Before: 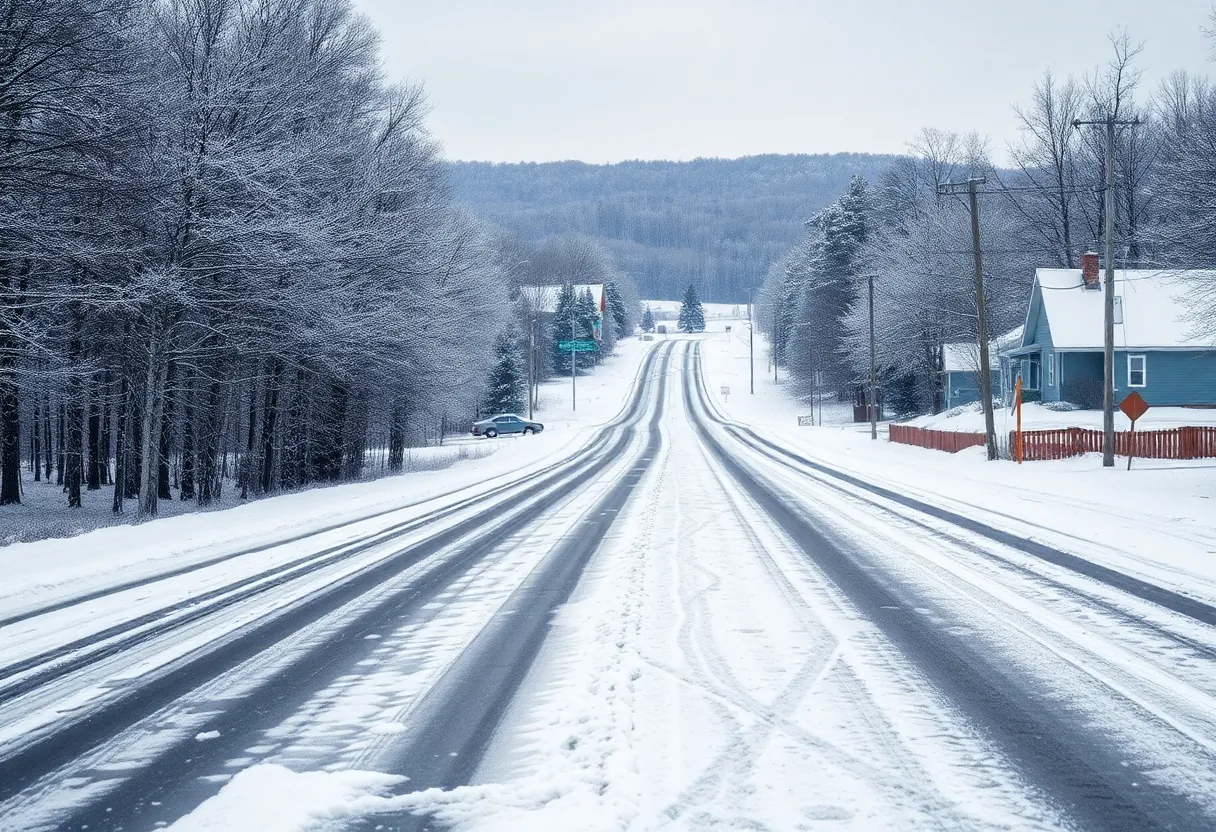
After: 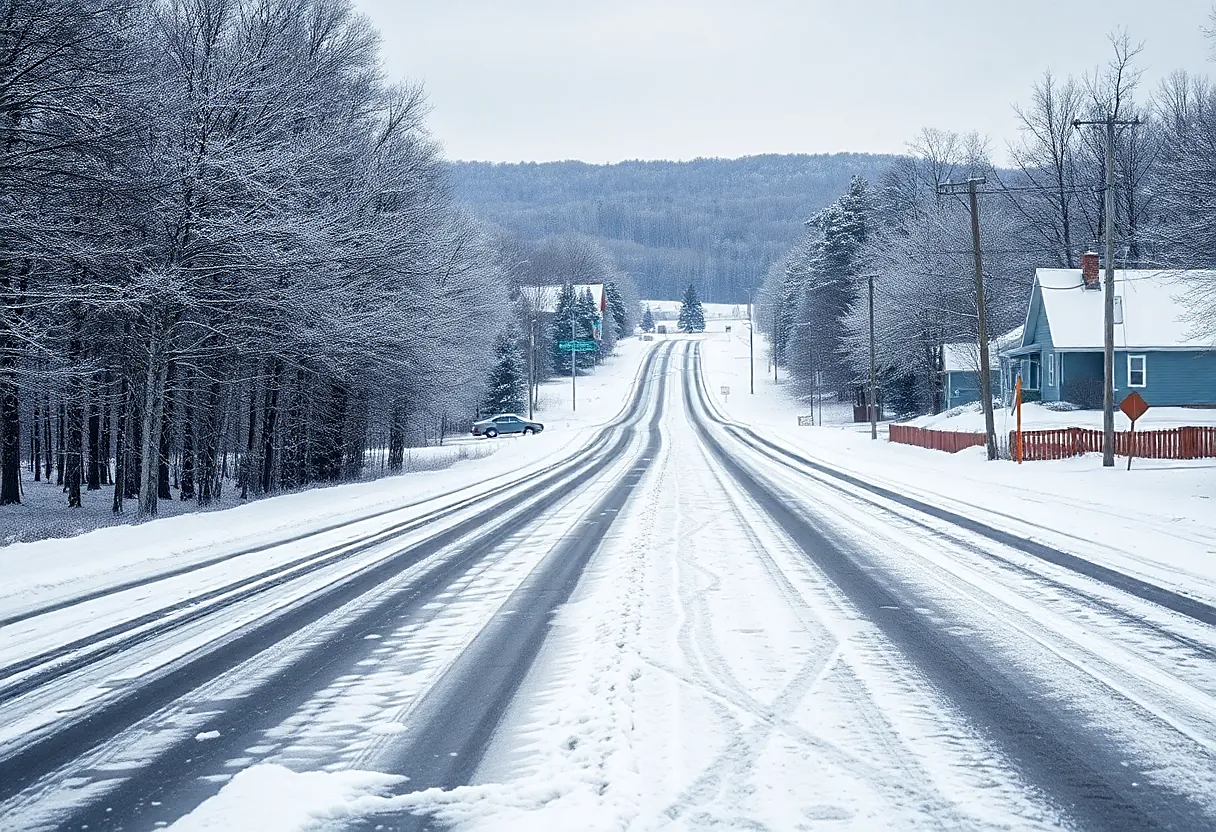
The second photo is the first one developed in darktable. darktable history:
base curve: exposure shift 0, preserve colors none
sharpen: on, module defaults
